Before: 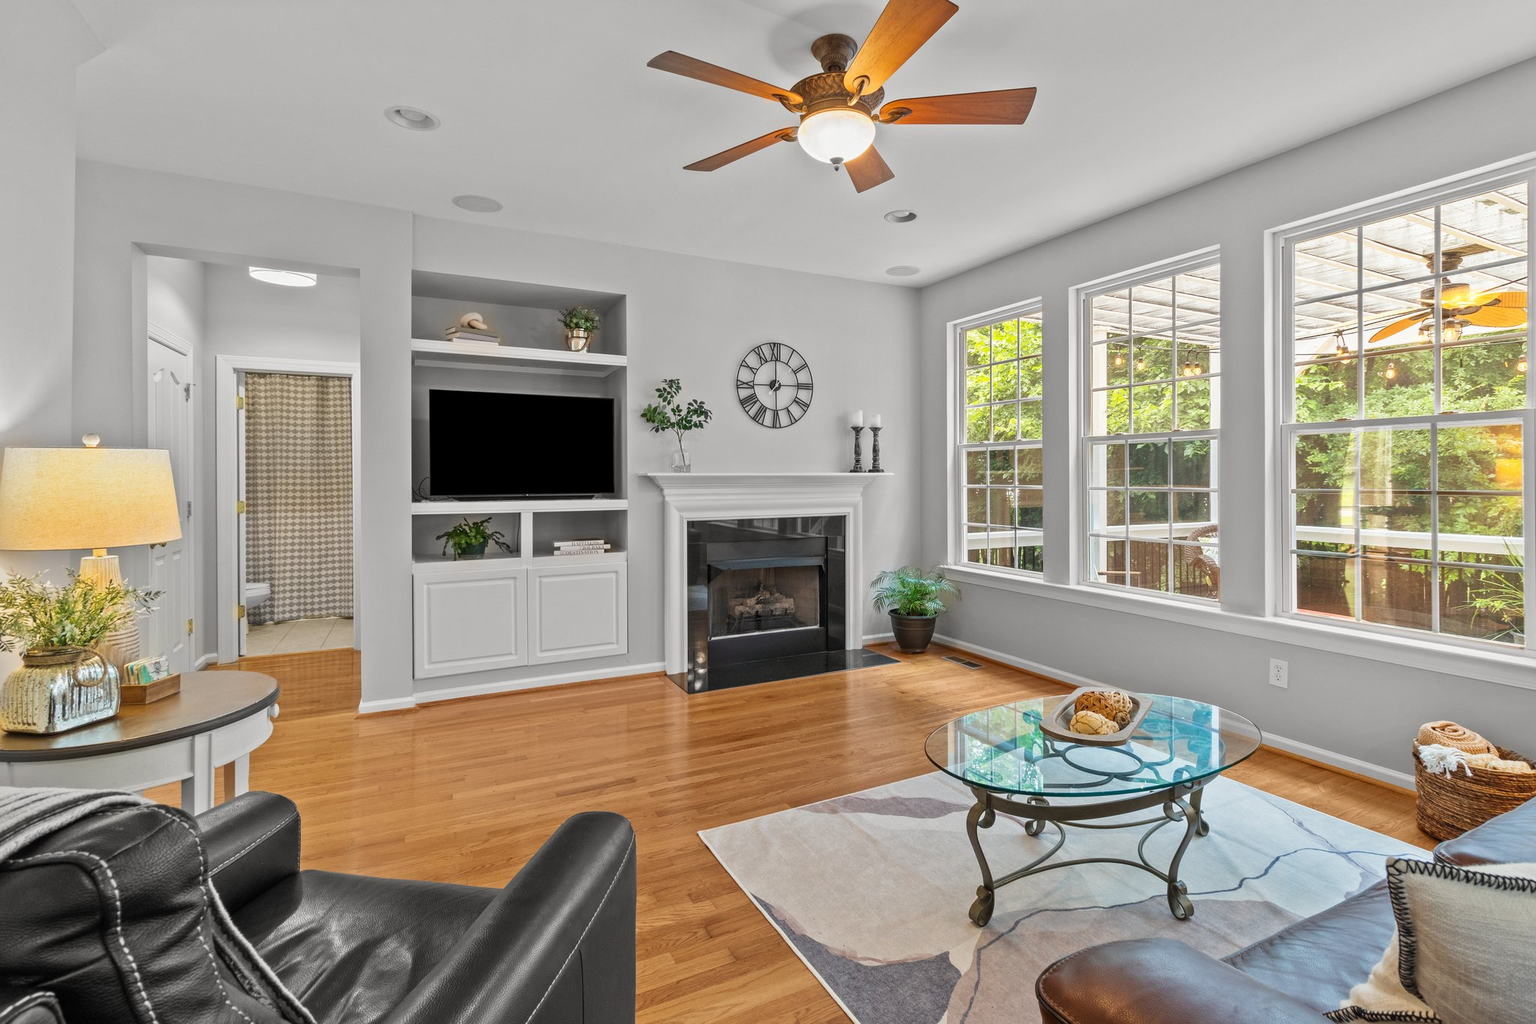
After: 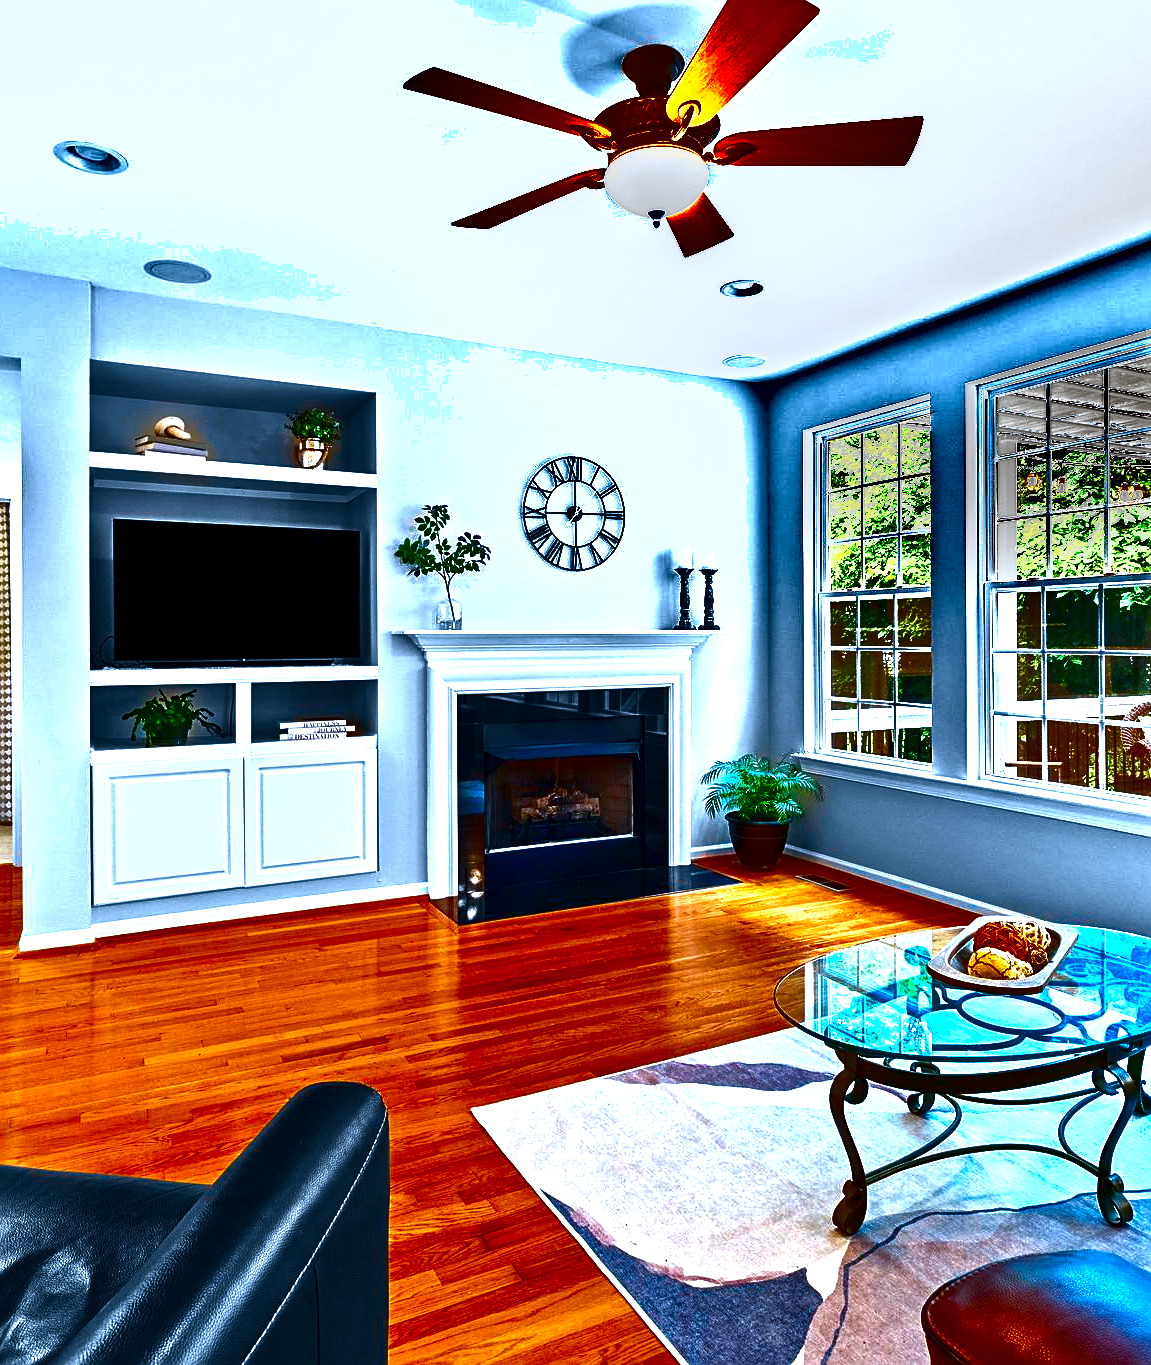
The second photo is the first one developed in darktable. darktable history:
color balance rgb: linear chroma grading › global chroma 8.544%, perceptual saturation grading › global saturation 38.678%
sharpen: on, module defaults
contrast brightness saturation: brightness -1, saturation 0.995
exposure: black level correction 0, exposure 1.199 EV, compensate highlight preservation false
color calibration: x 0.37, y 0.377, temperature 4288.74 K
shadows and highlights: soften with gaussian
crop and rotate: left 22.423%, right 21.354%
